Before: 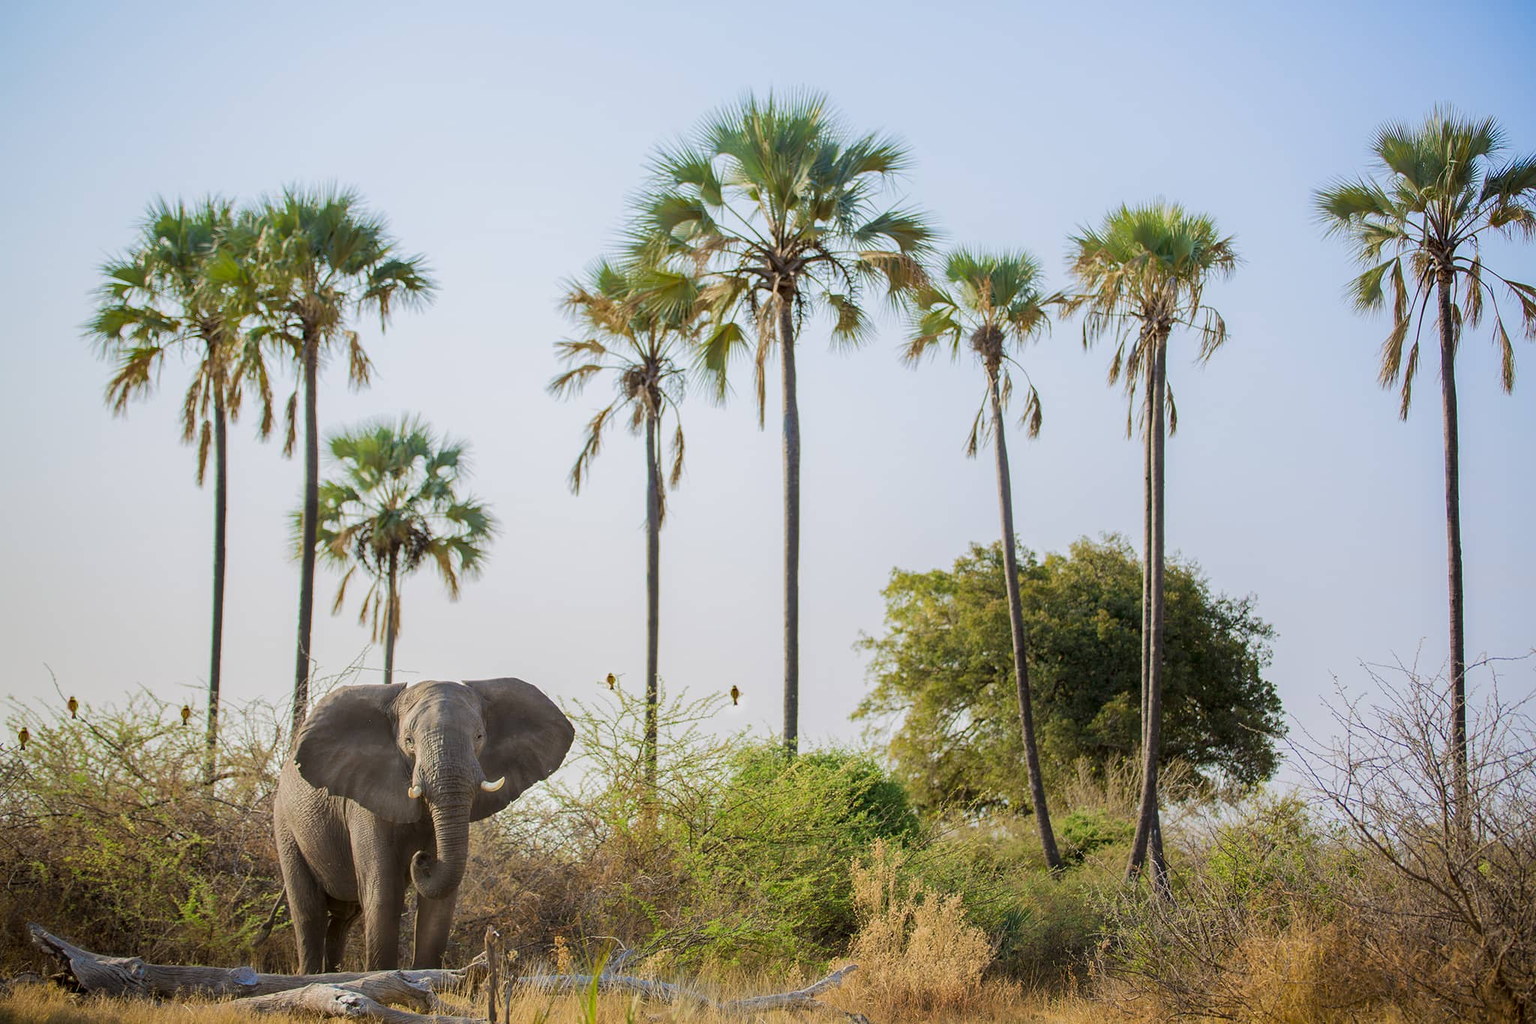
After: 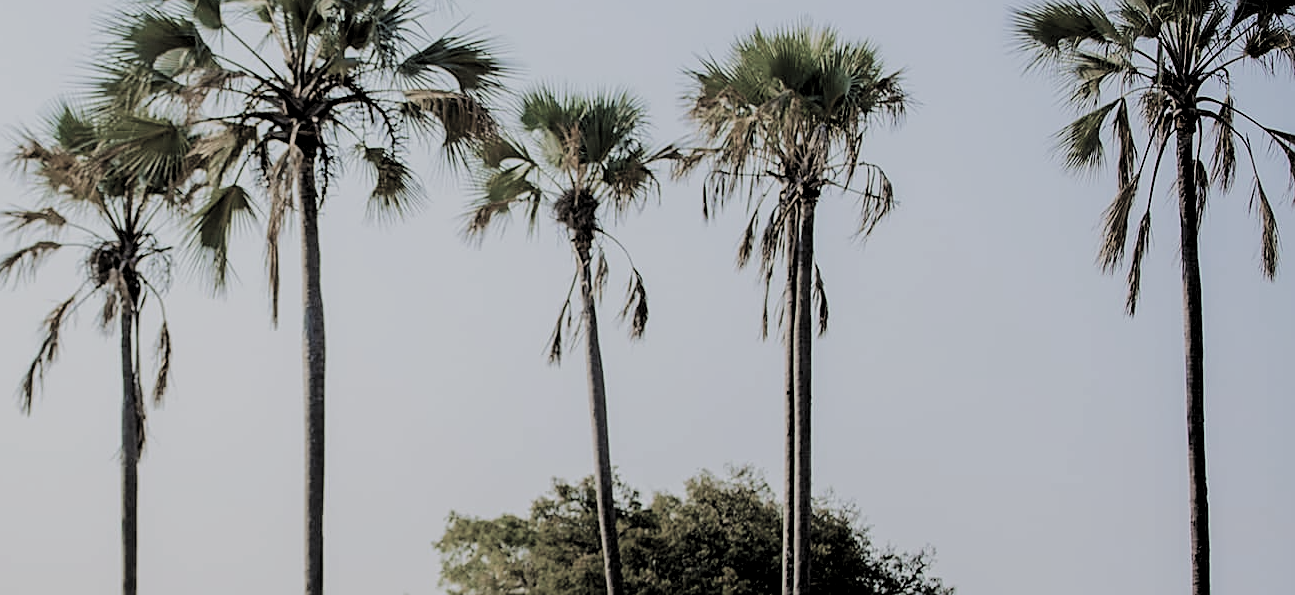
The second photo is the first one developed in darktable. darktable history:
filmic rgb: black relative exposure -5.03 EV, white relative exposure 3.98 EV, hardness 2.89, contrast 1.299, highlights saturation mix -29.26%, preserve chrominance RGB euclidean norm, color science v5 (2021), contrast in shadows safe, contrast in highlights safe
levels: levels [0.116, 0.574, 1]
color balance rgb: linear chroma grading › global chroma 9.146%, perceptual saturation grading › global saturation 19.275%, perceptual brilliance grading › mid-tones 10.1%, perceptual brilliance grading › shadows 14.164%, global vibrance 16.32%, saturation formula JzAzBz (2021)
crop: left 36.202%, top 17.955%, right 0.541%, bottom 38.14%
sharpen: on, module defaults
